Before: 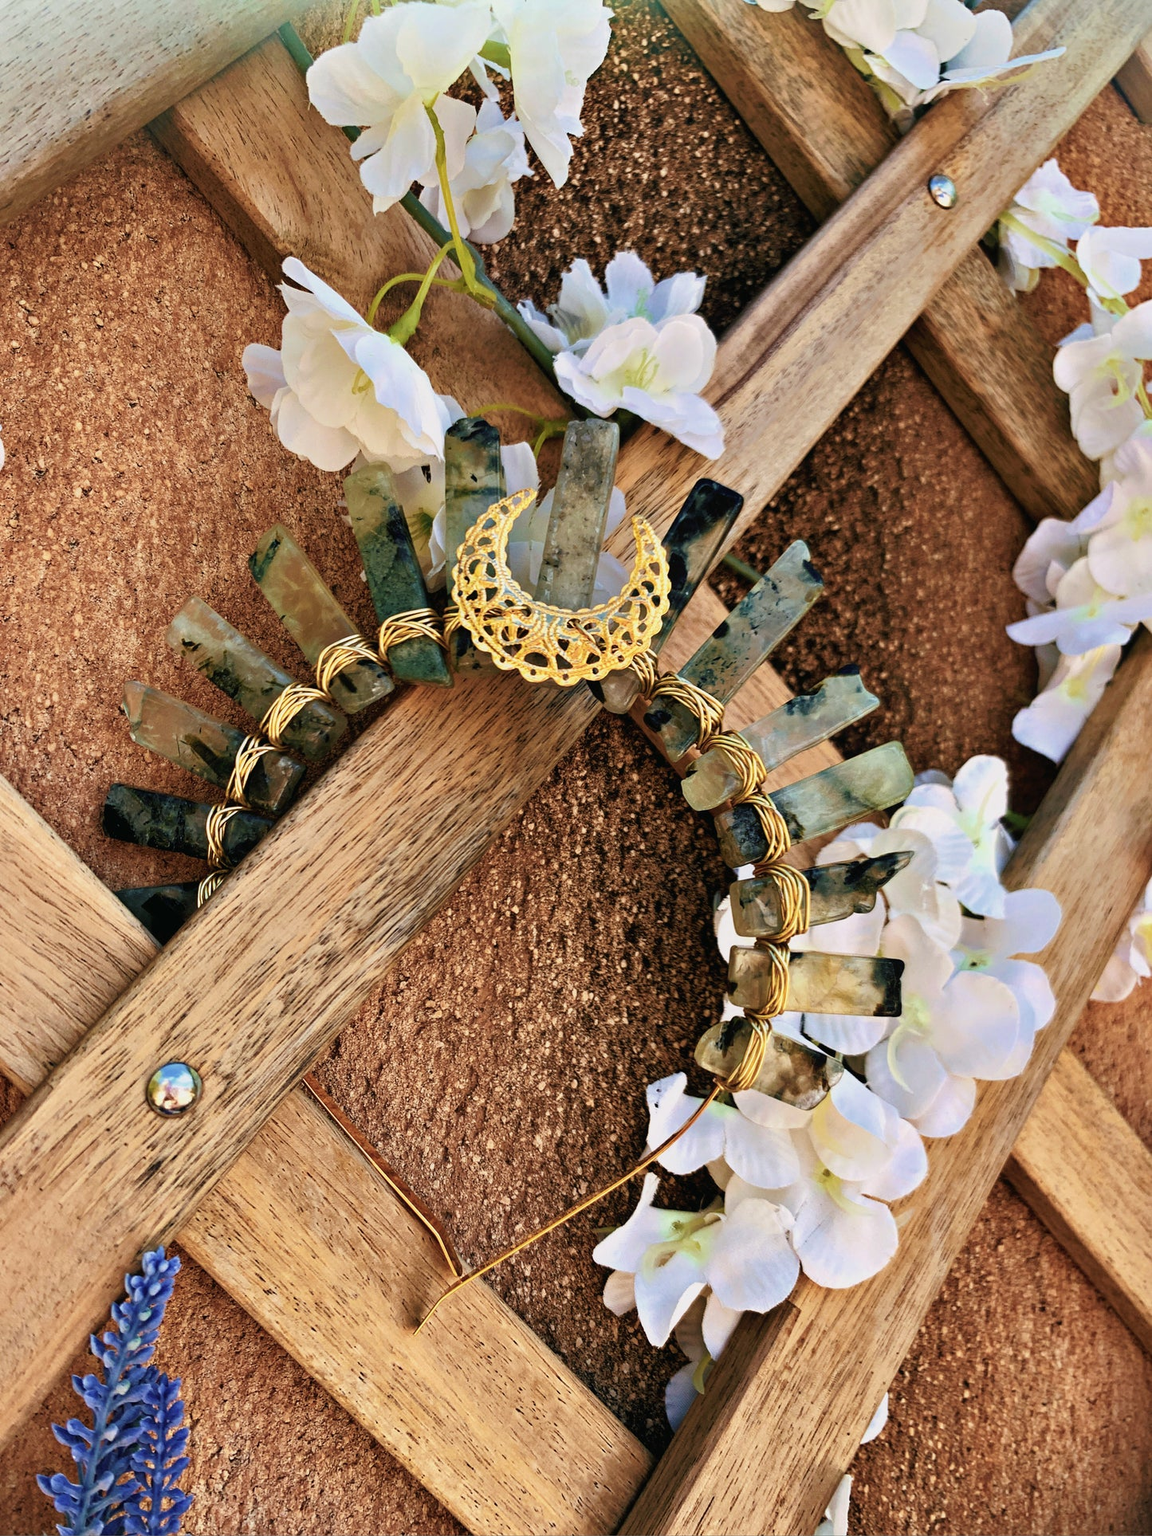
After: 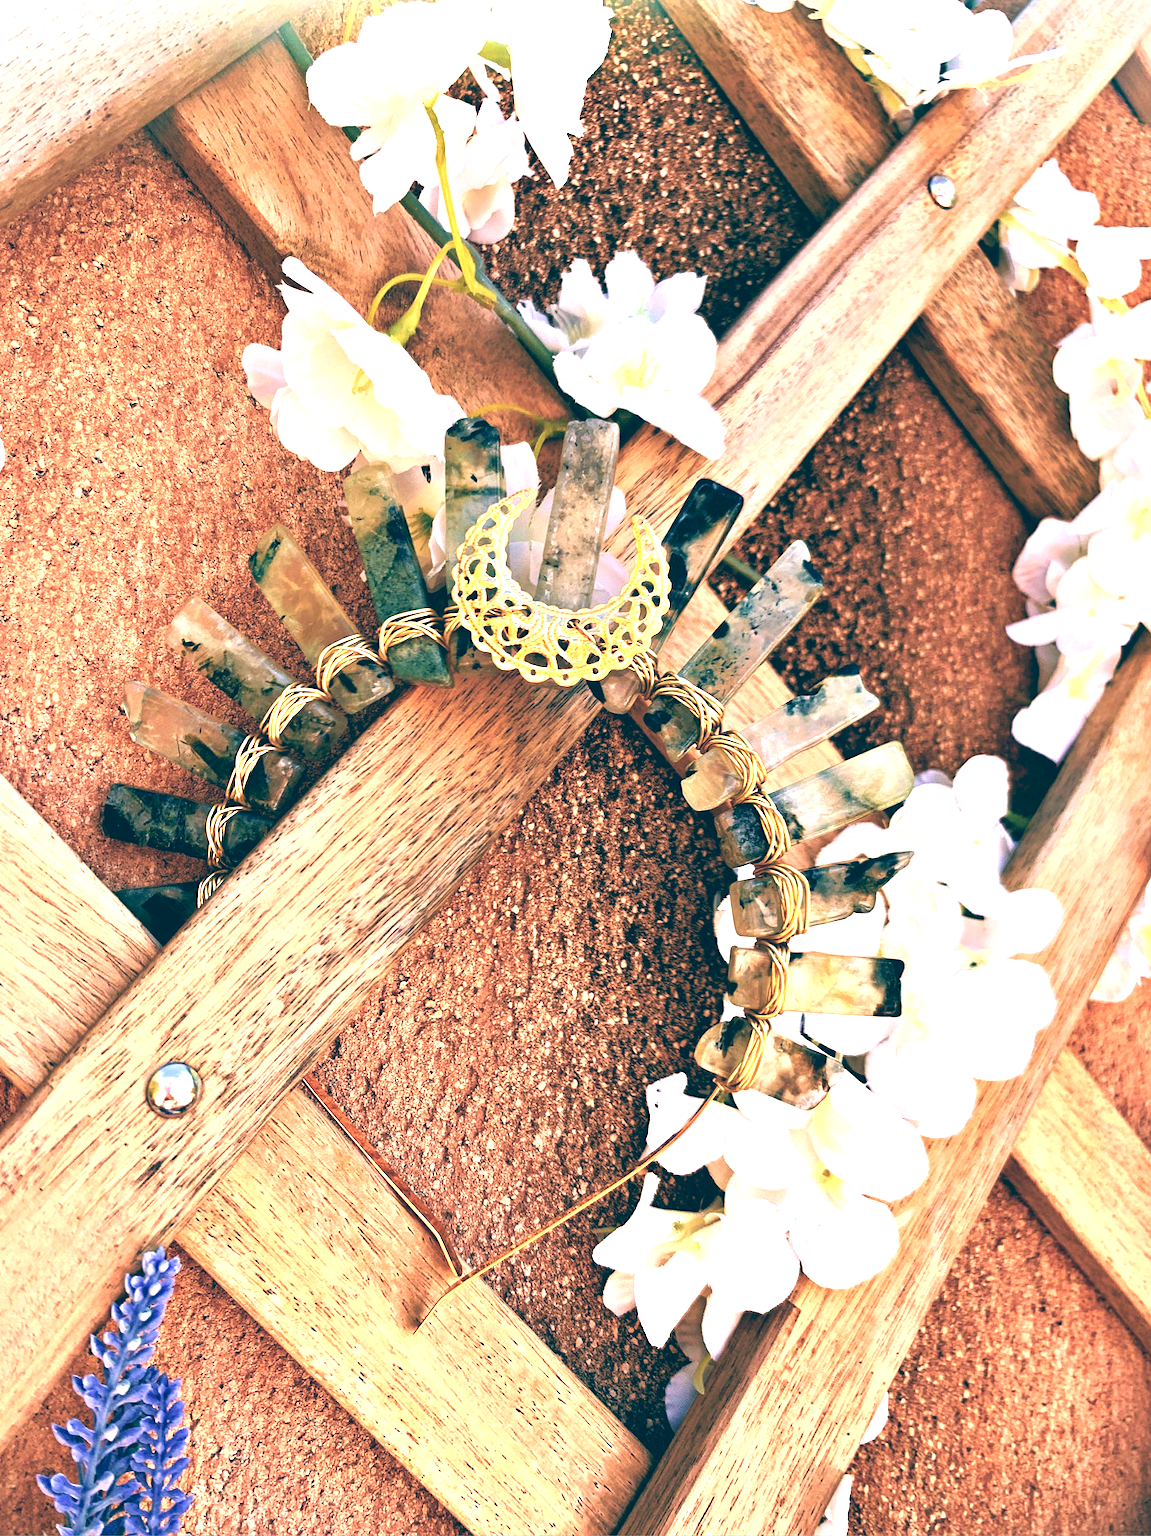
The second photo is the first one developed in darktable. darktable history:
local contrast: mode bilateral grid, contrast 10, coarseness 25, detail 110%, midtone range 0.2
color balance: lift [1.006, 0.985, 1.002, 1.015], gamma [1, 0.953, 1.008, 1.047], gain [1.076, 1.13, 1.004, 0.87]
white balance: red 1.05, blue 1.072
exposure: black level correction 0, exposure 1.173 EV, compensate exposure bias true, compensate highlight preservation false
